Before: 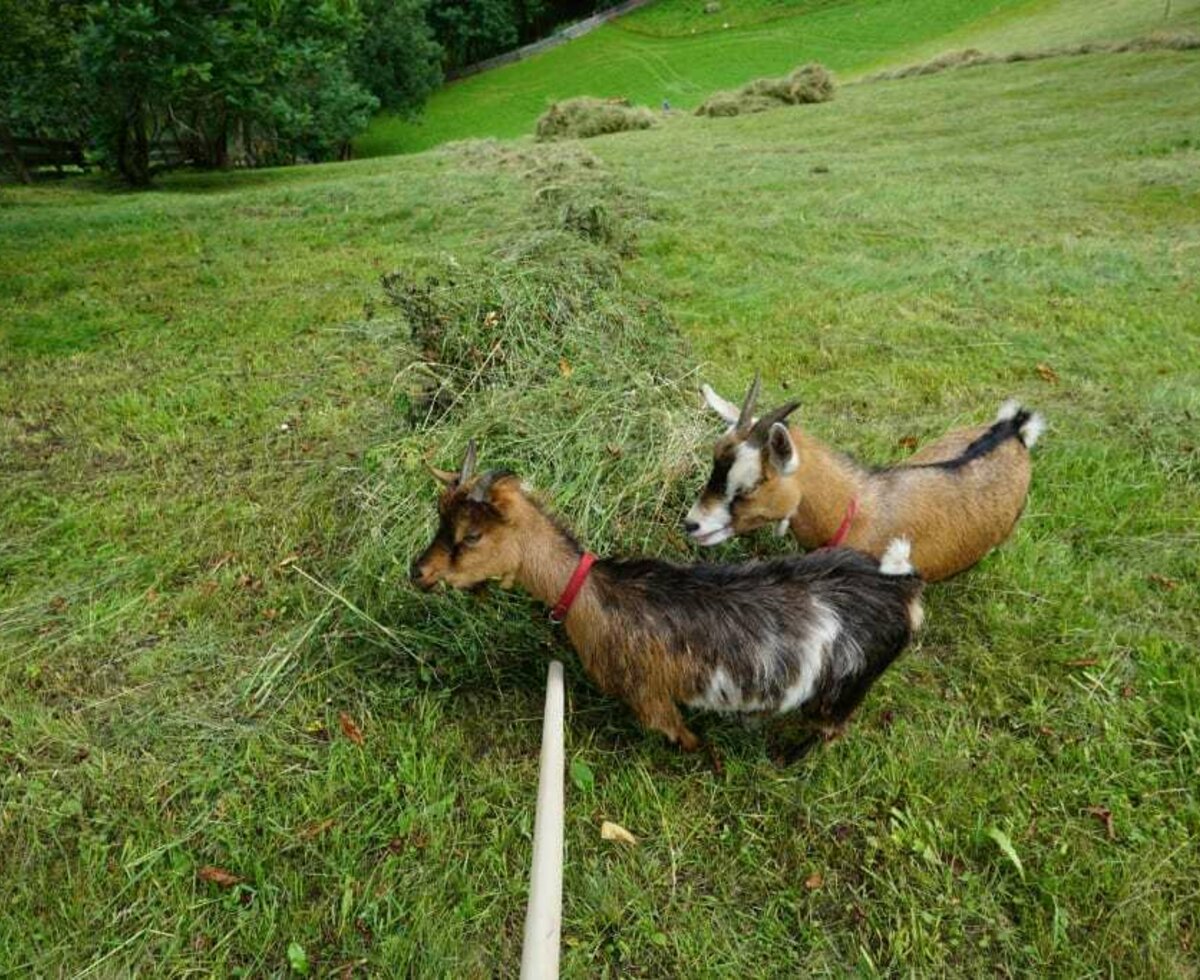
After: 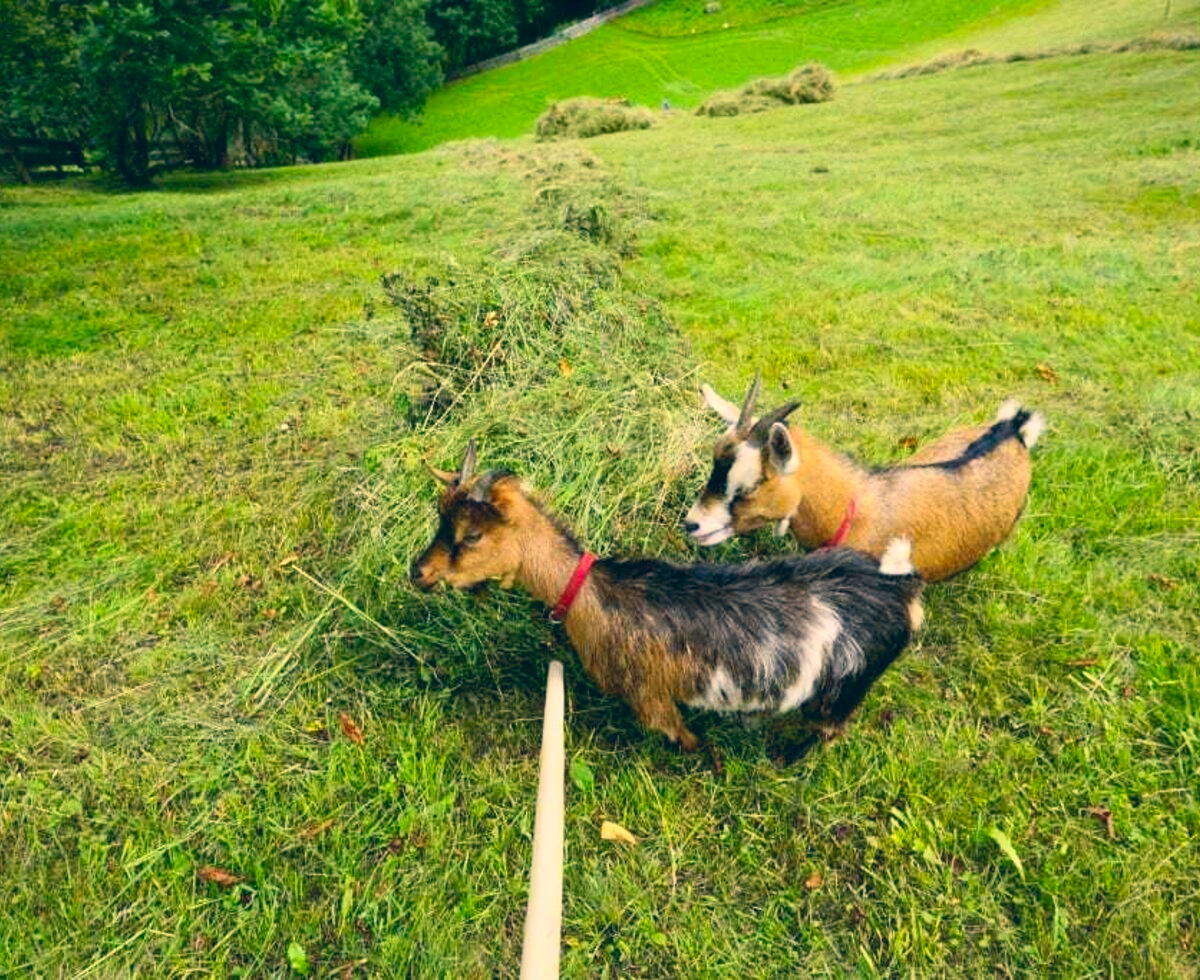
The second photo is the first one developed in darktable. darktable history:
contrast brightness saturation: contrast 0.239, brightness 0.26, saturation 0.388
levels: mode automatic, levels [0, 0.281, 0.562]
color correction: highlights a* 10.29, highlights b* 13.97, shadows a* -9.82, shadows b* -15.07
